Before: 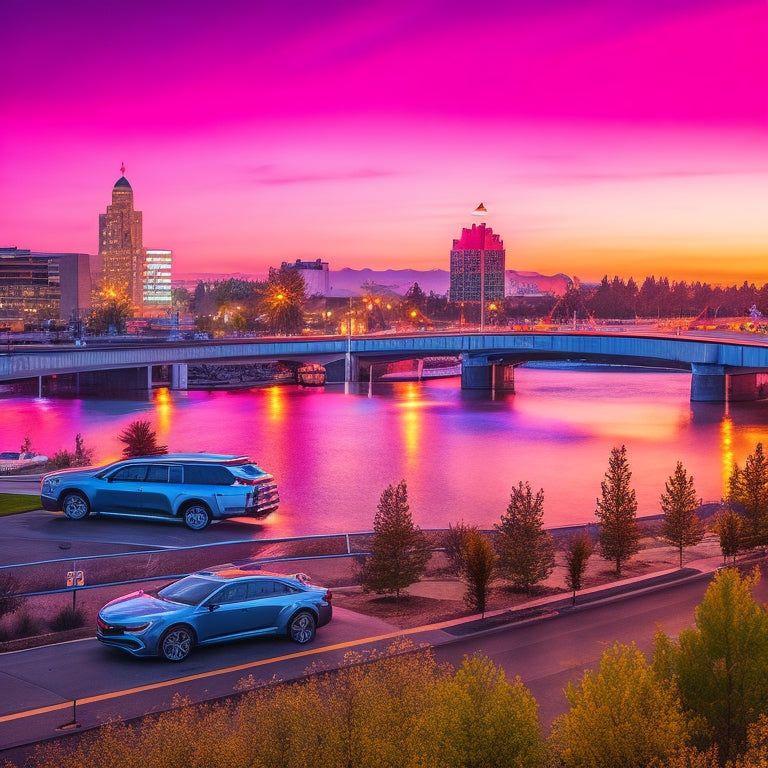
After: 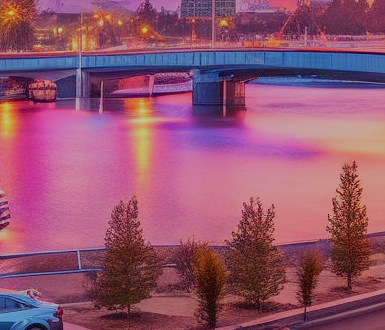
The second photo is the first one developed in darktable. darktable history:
crop: left 35.076%, top 37.071%, right 14.691%, bottom 19.937%
filmic rgb: middle gray luminance 4.3%, black relative exposure -12.99 EV, white relative exposure 5.04 EV, target black luminance 0%, hardness 5.17, latitude 59.57%, contrast 0.763, highlights saturation mix 4%, shadows ↔ highlights balance 26.15%, preserve chrominance no, color science v4 (2020)
shadows and highlights: shadows 24.16, highlights -77.12, soften with gaussian
